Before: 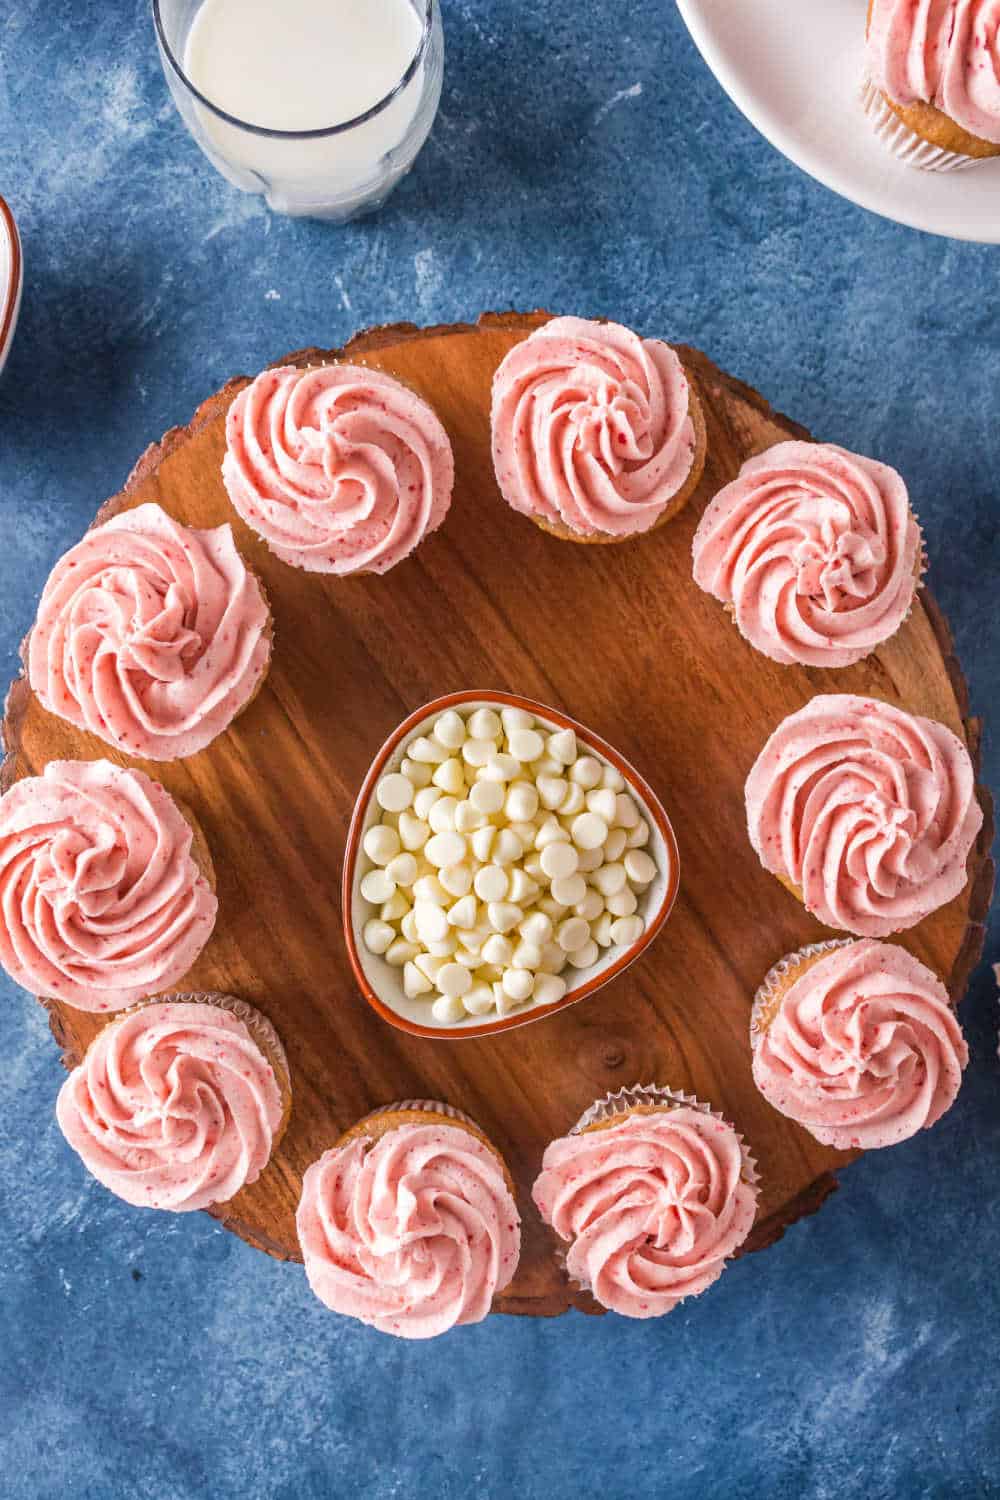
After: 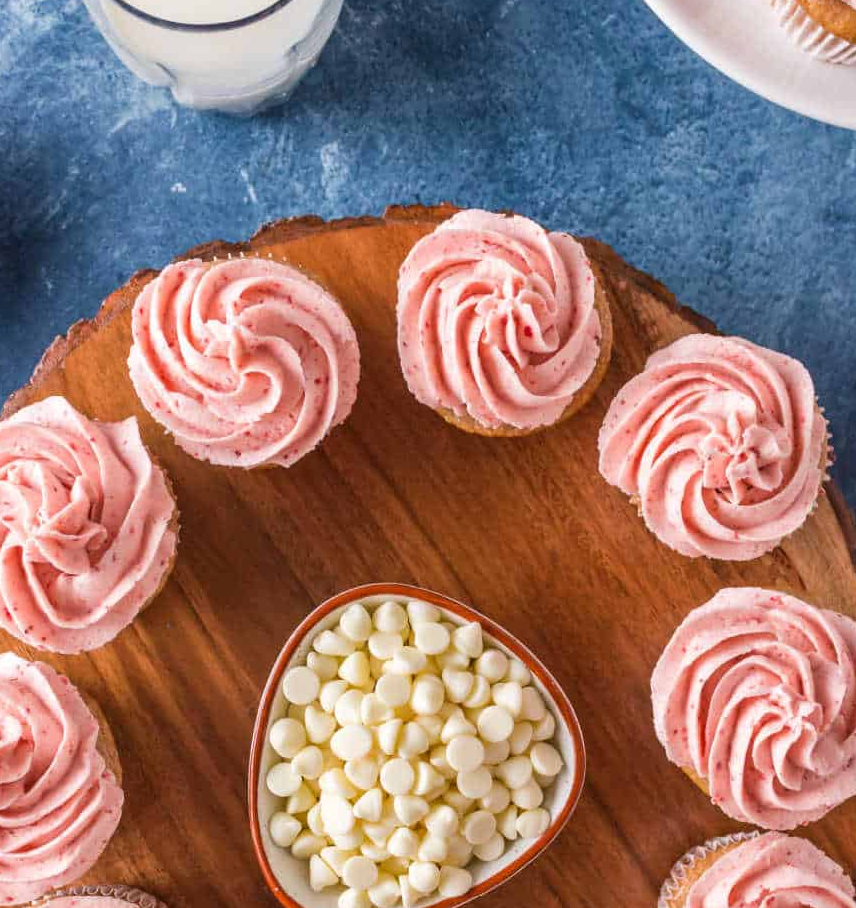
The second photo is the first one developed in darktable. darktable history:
crop and rotate: left 9.4%, top 7.16%, right 4.927%, bottom 32.286%
